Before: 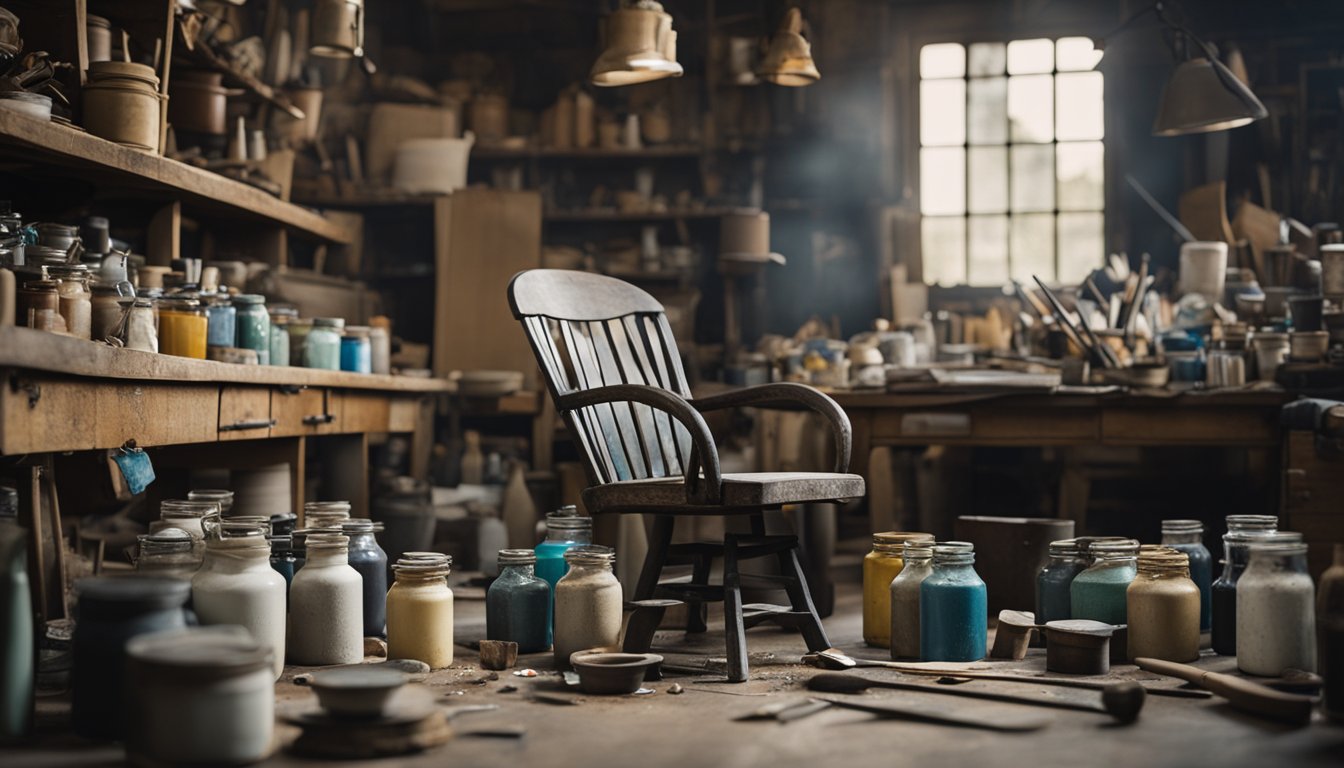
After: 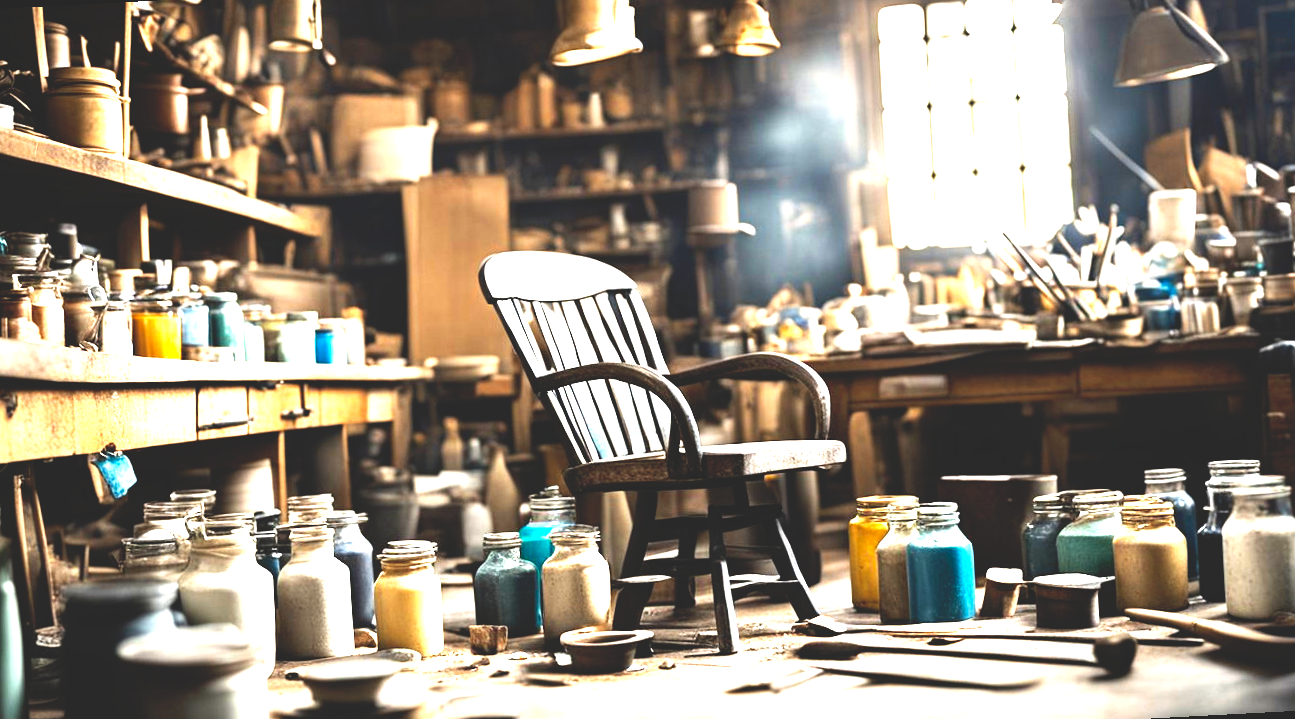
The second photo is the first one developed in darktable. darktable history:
exposure: black level correction 0.001, exposure 2.607 EV, compensate exposure bias true, compensate highlight preservation false
tone equalizer: on, module defaults
rotate and perspective: rotation -3°, crop left 0.031, crop right 0.968, crop top 0.07, crop bottom 0.93
base curve: curves: ch0 [(0, 0.02) (0.083, 0.036) (1, 1)], preserve colors none
